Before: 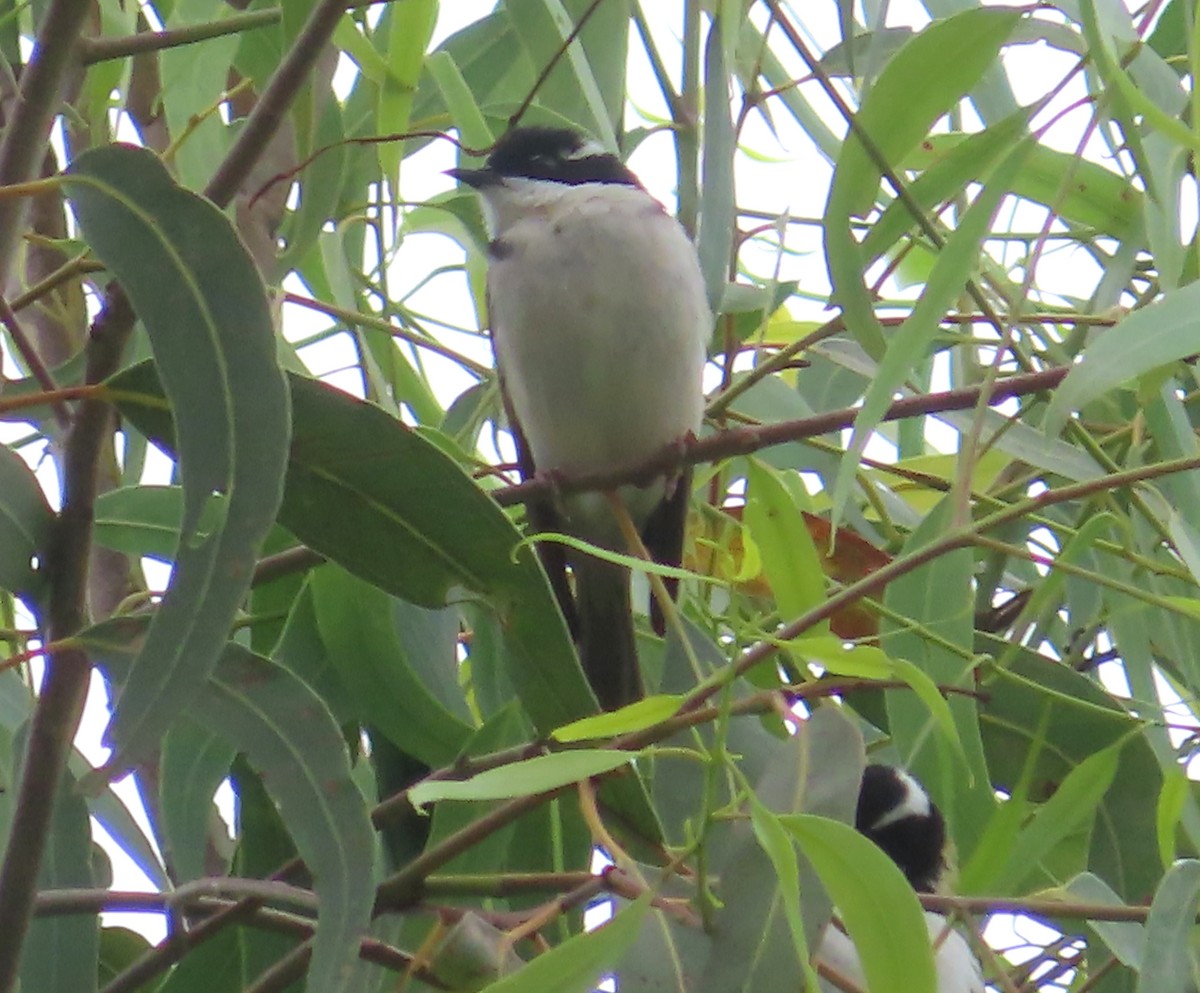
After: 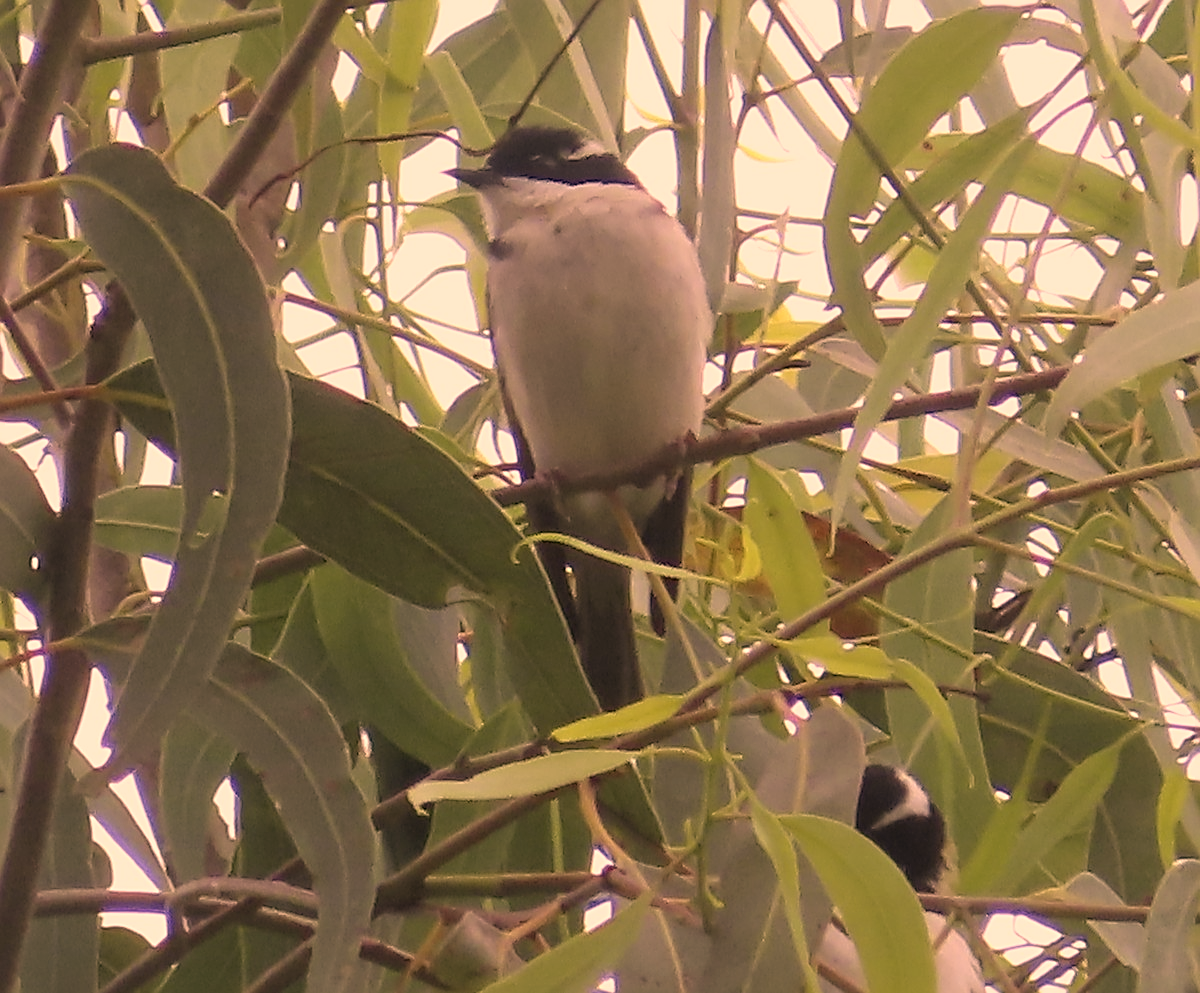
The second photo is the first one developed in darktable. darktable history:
sharpen: on, module defaults
color correction: highlights a* 40, highlights b* 40, saturation 0.69
